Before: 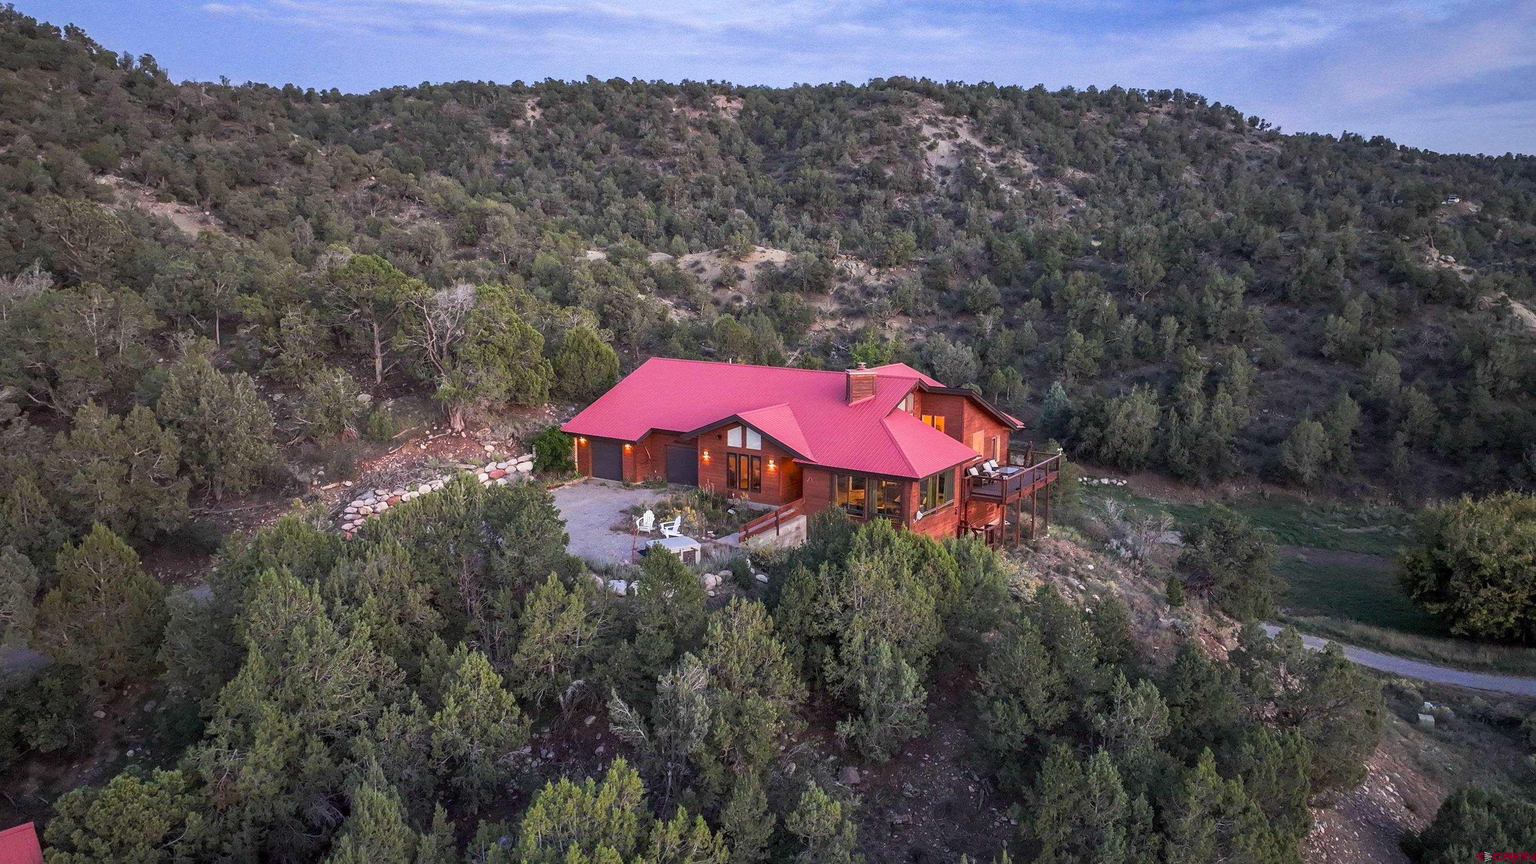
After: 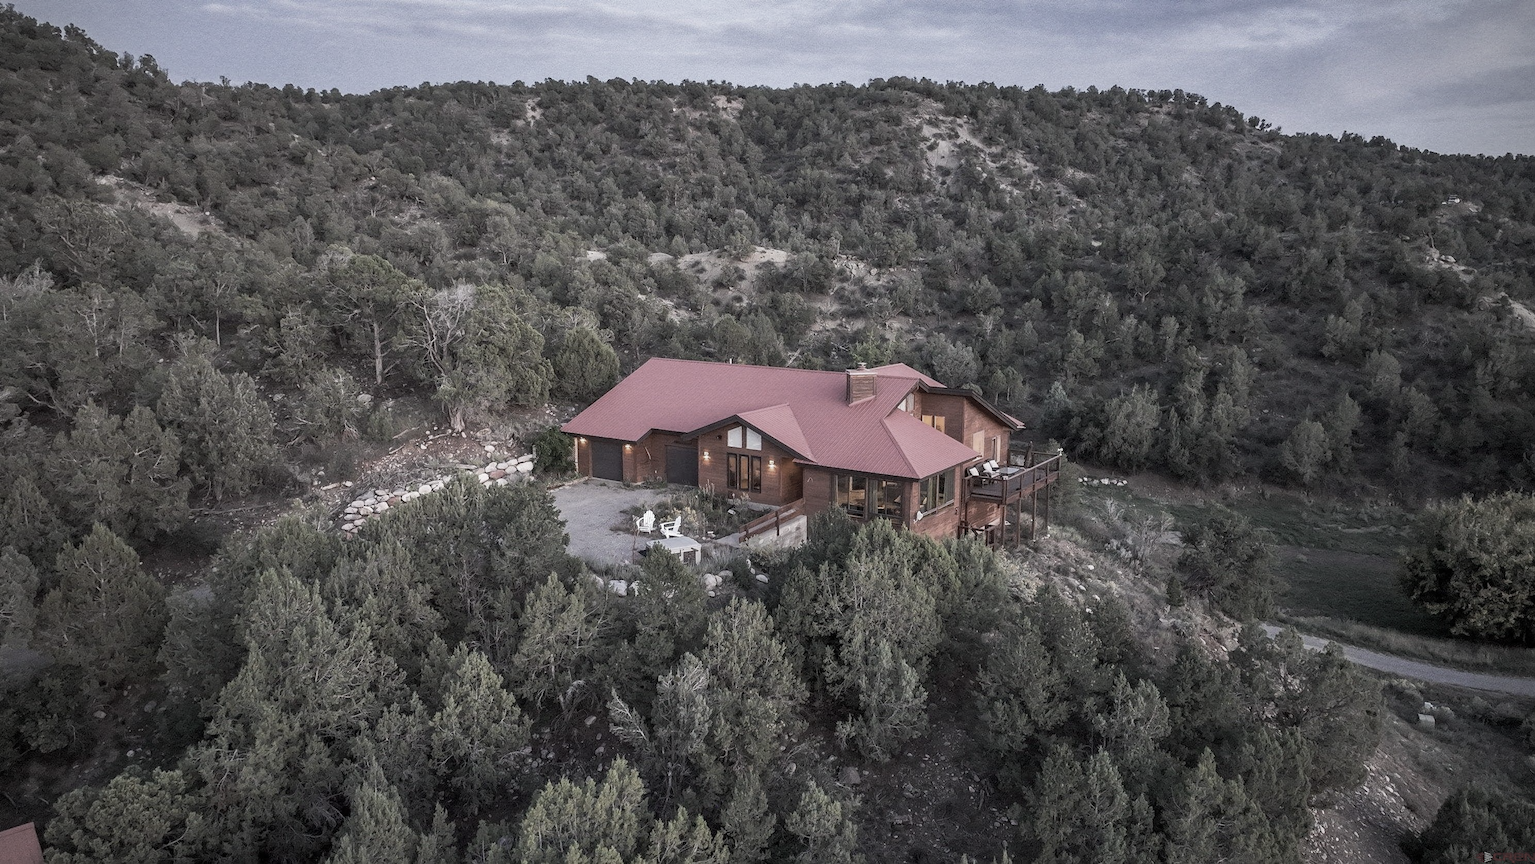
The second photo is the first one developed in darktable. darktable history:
vignetting: fall-off start 91.19%
tone equalizer: on, module defaults
color correction: saturation 0.3
